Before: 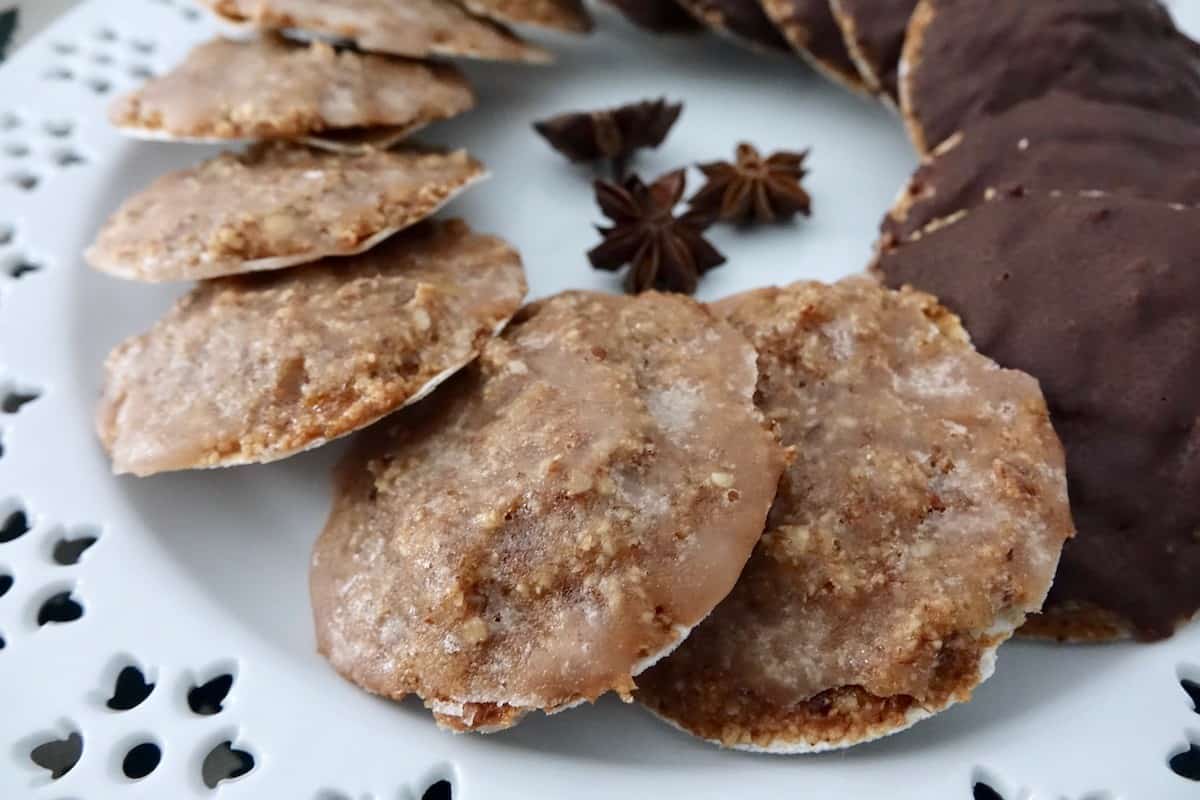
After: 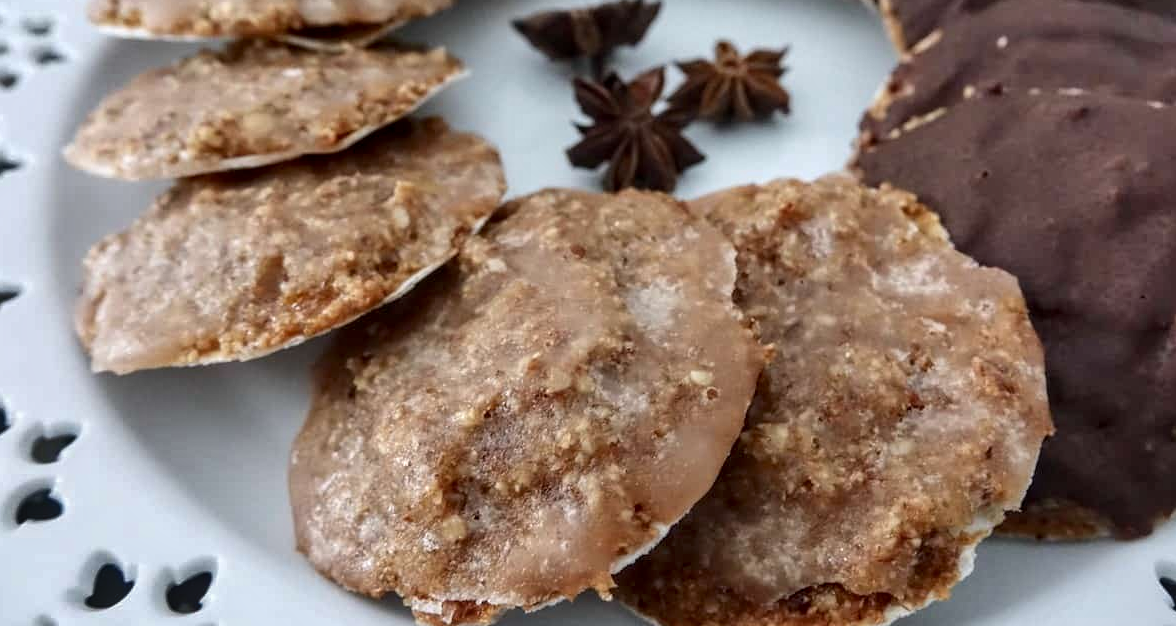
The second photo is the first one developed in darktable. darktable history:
crop and rotate: left 1.823%, top 12.841%, right 0.144%, bottom 8.829%
local contrast: on, module defaults
shadows and highlights: soften with gaussian
